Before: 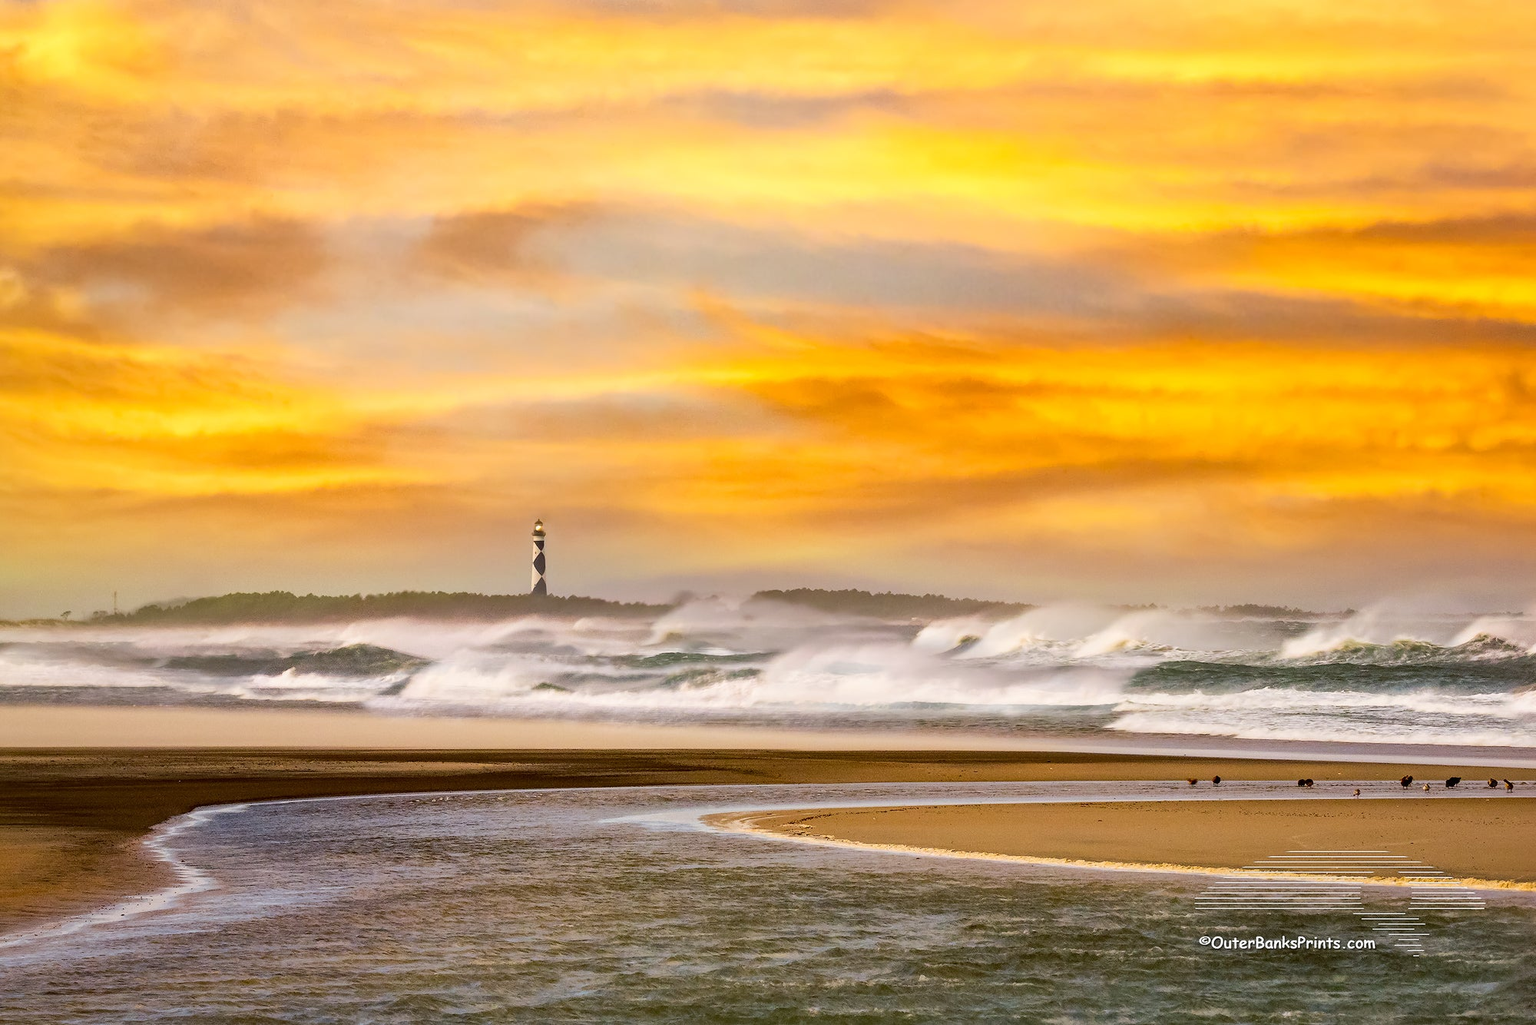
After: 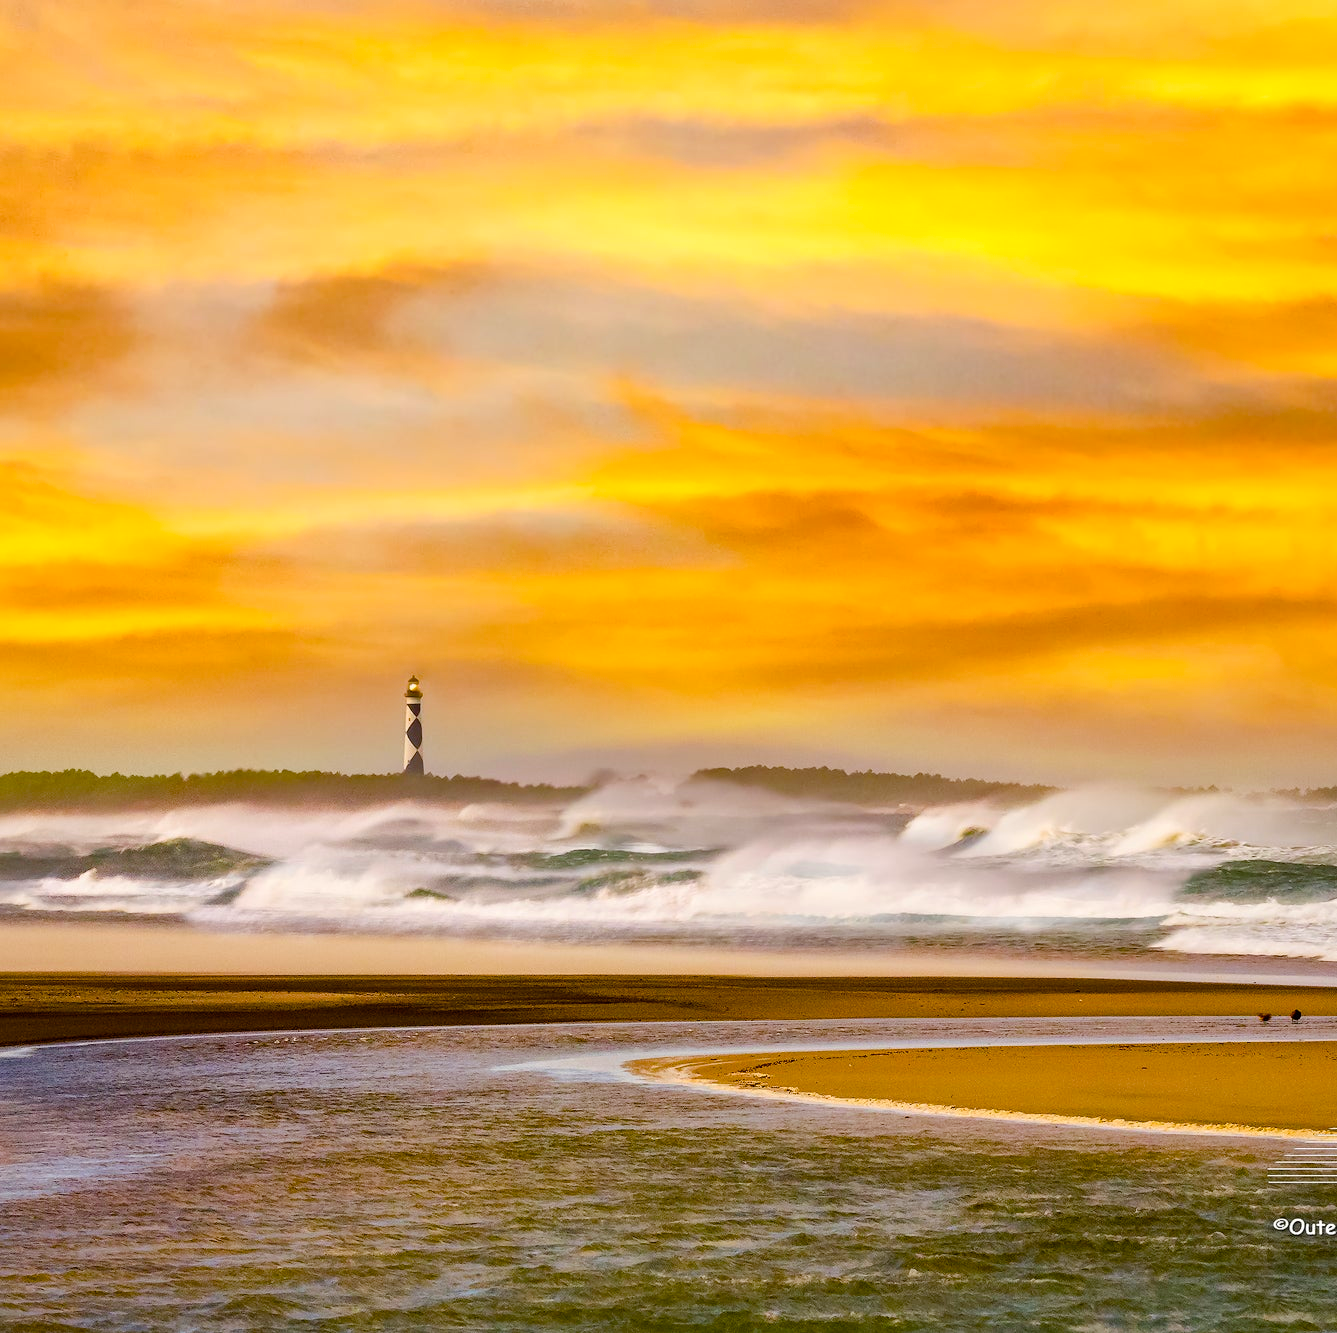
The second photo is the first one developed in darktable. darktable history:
color balance rgb: linear chroma grading › global chroma 16.802%, perceptual saturation grading › global saturation 23.332%, perceptual saturation grading › highlights -23.938%, perceptual saturation grading › mid-tones 24.256%, perceptual saturation grading › shadows 39.52%
crop and rotate: left 14.426%, right 18.681%
